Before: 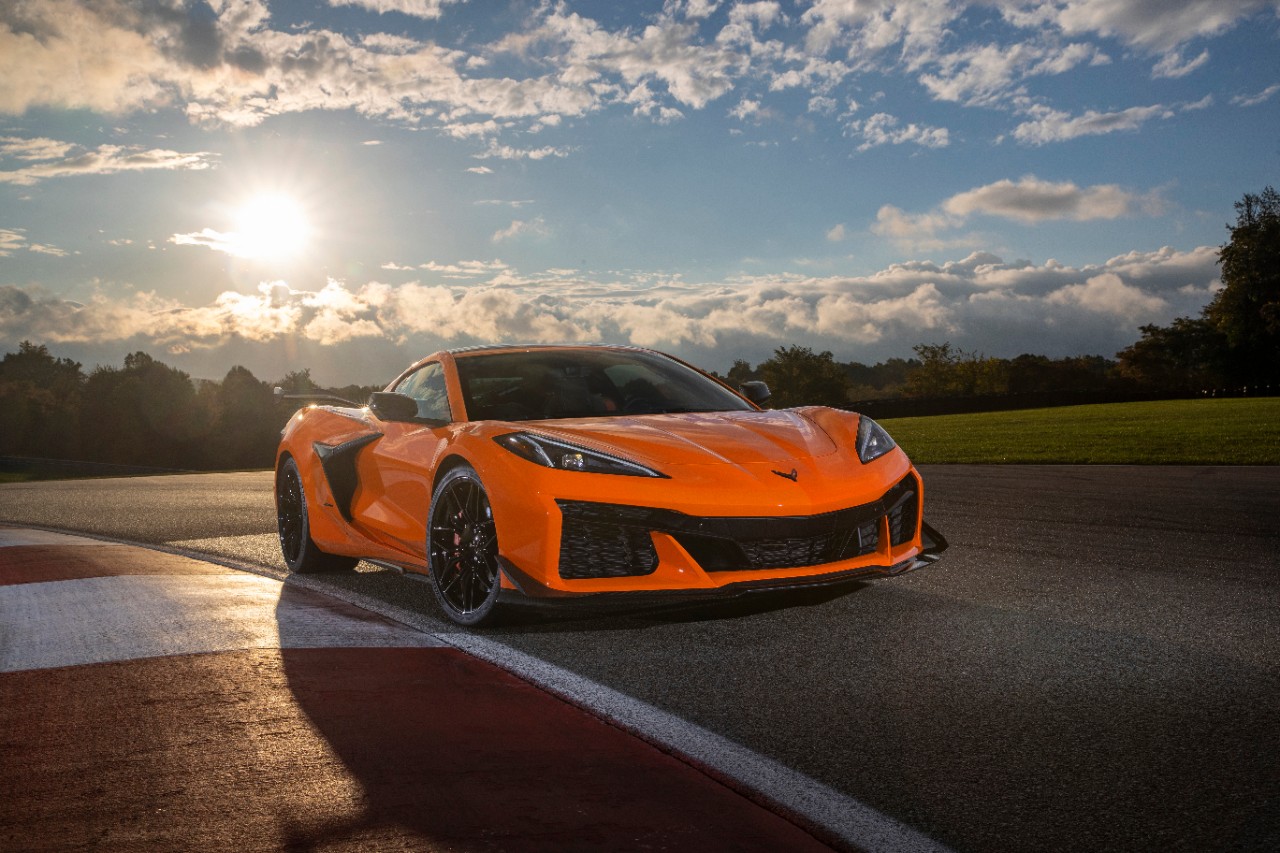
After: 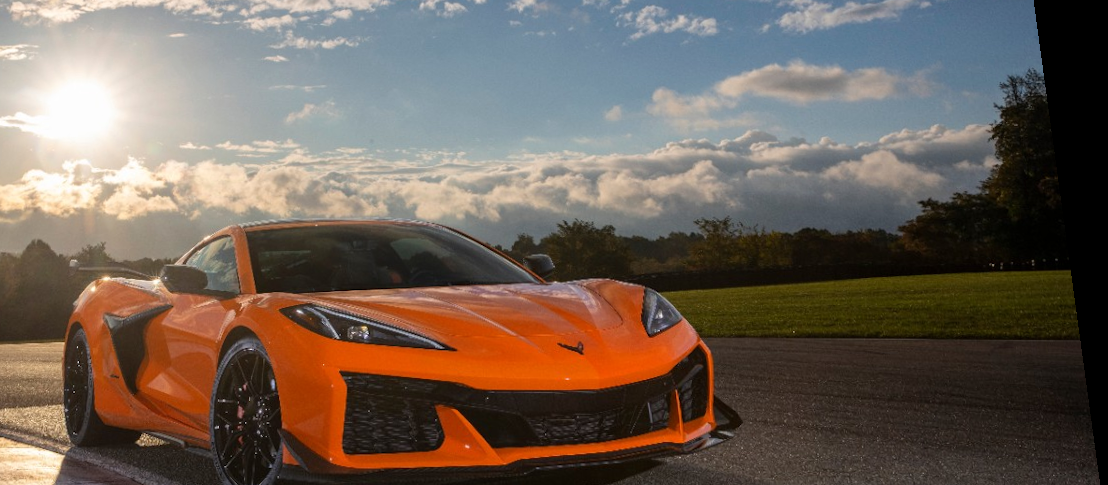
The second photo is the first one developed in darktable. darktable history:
crop: left 18.38%, top 11.092%, right 2.134%, bottom 33.217%
rotate and perspective: rotation 0.128°, lens shift (vertical) -0.181, lens shift (horizontal) -0.044, shear 0.001, automatic cropping off
